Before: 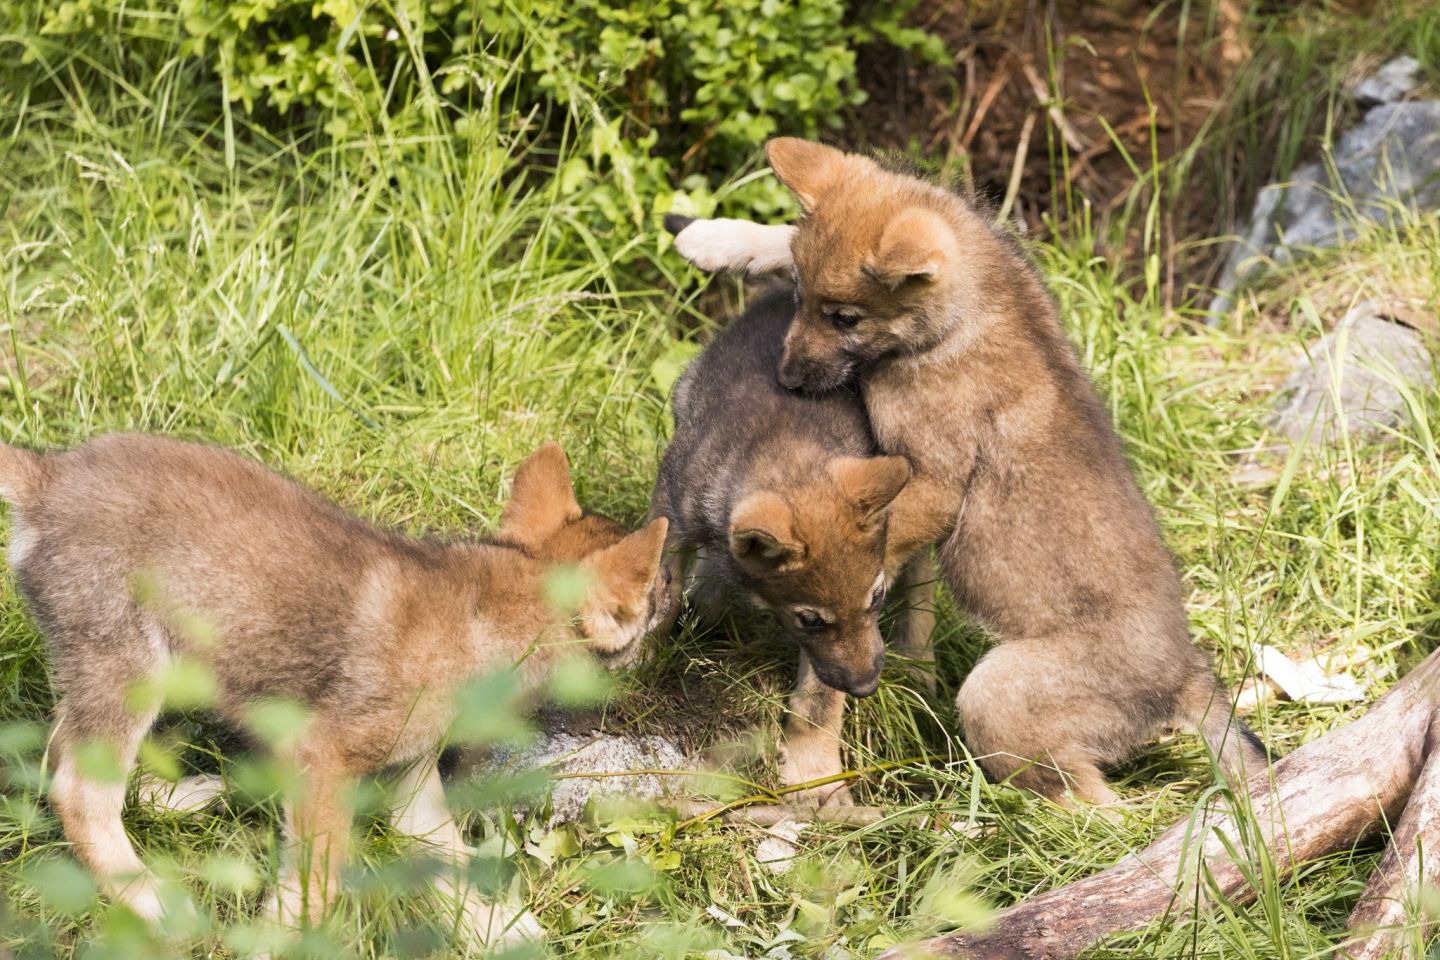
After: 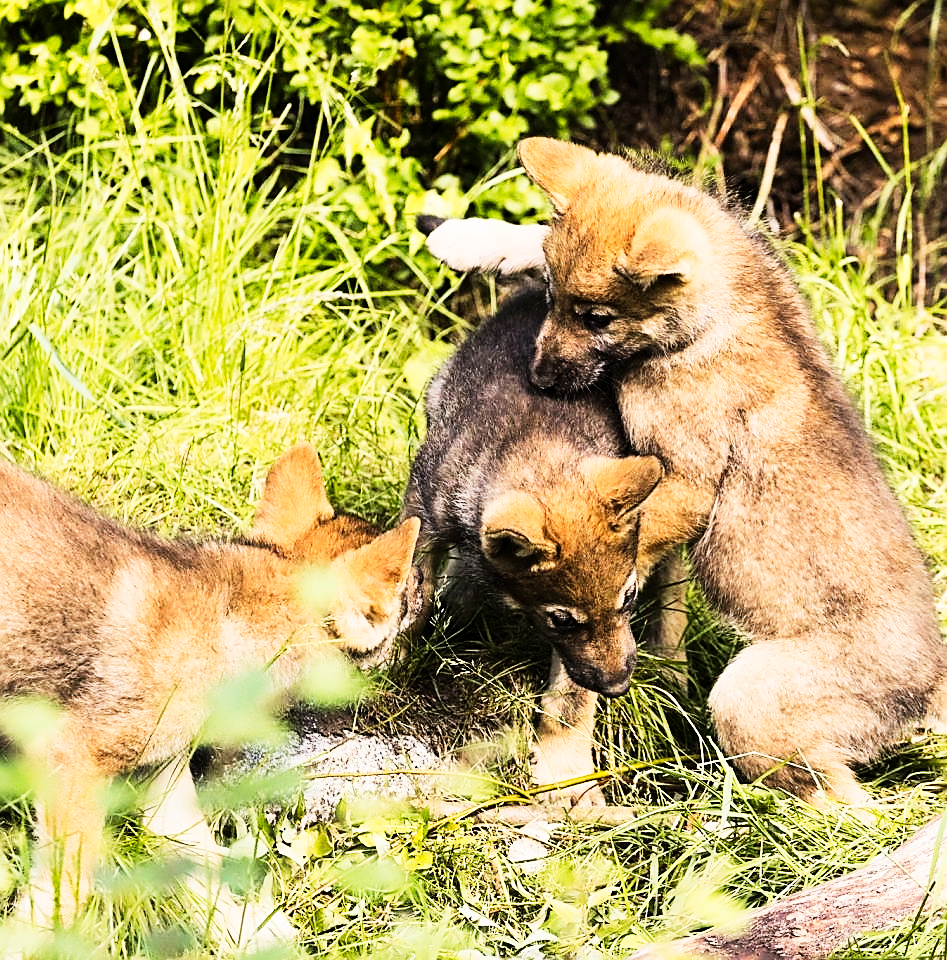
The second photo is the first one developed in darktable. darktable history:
base curve: curves: ch0 [(0, 0) (0.032, 0.025) (0.121, 0.166) (0.206, 0.329) (0.605, 0.79) (1, 1)]
crop: left 17.227%, right 17.003%
sharpen: radius 1.355, amount 1.251, threshold 0.639
tone curve: curves: ch0 [(0, 0) (0.137, 0.063) (0.255, 0.176) (0.502, 0.502) (0.749, 0.839) (1, 1)], preserve colors none
